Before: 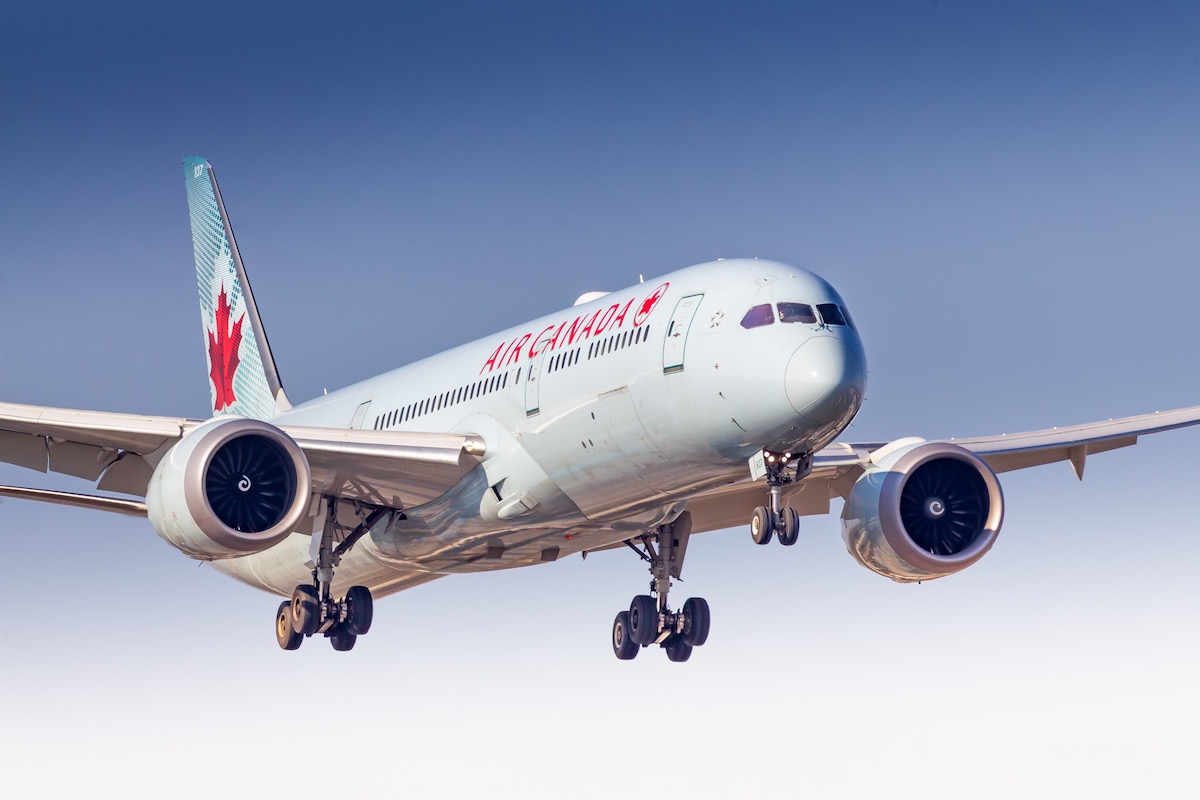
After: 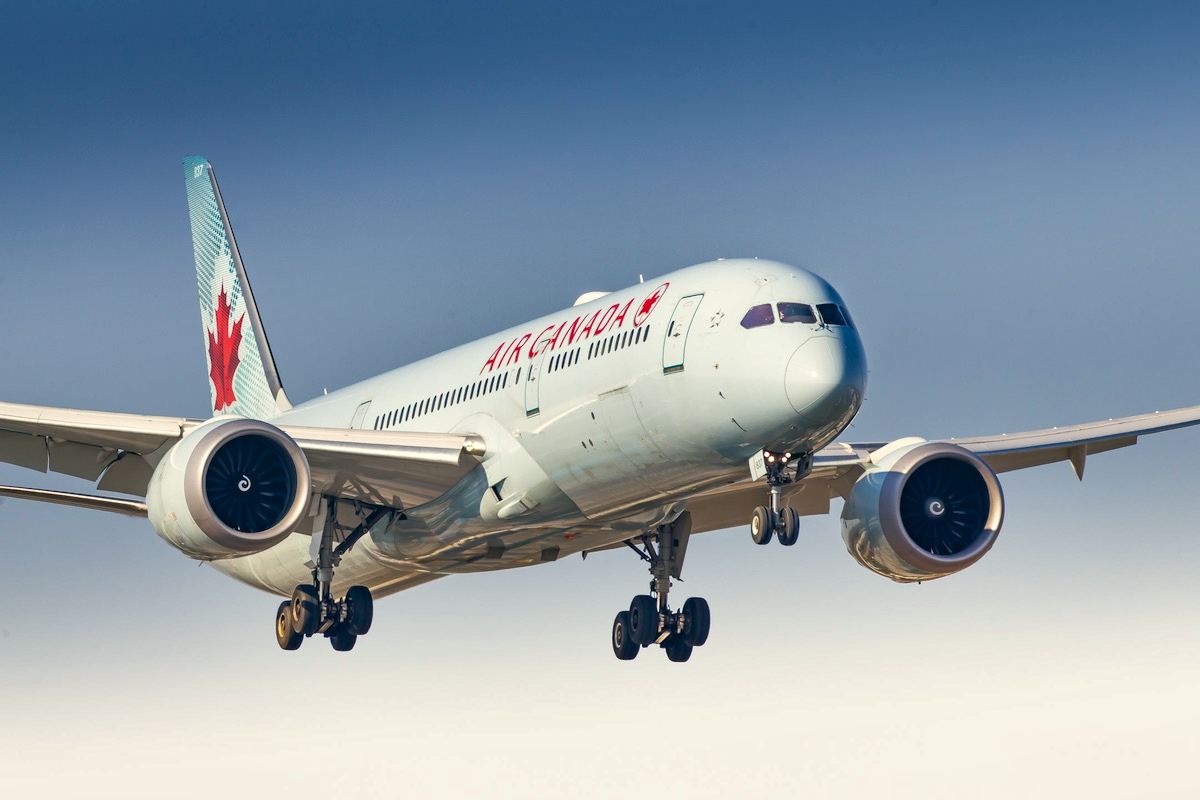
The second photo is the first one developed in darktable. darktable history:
local contrast: mode bilateral grid, contrast 100, coarseness 100, detail 108%, midtone range 0.2
shadows and highlights: radius 108.61, shadows 23.52, highlights -57.61, low approximation 0.01, soften with gaussian
color correction: highlights a* -0.564, highlights b* 9.18, shadows a* -9.46, shadows b* 0.957
exposure: black level correction -0.003, exposure 0.045 EV, compensate highlight preservation false
